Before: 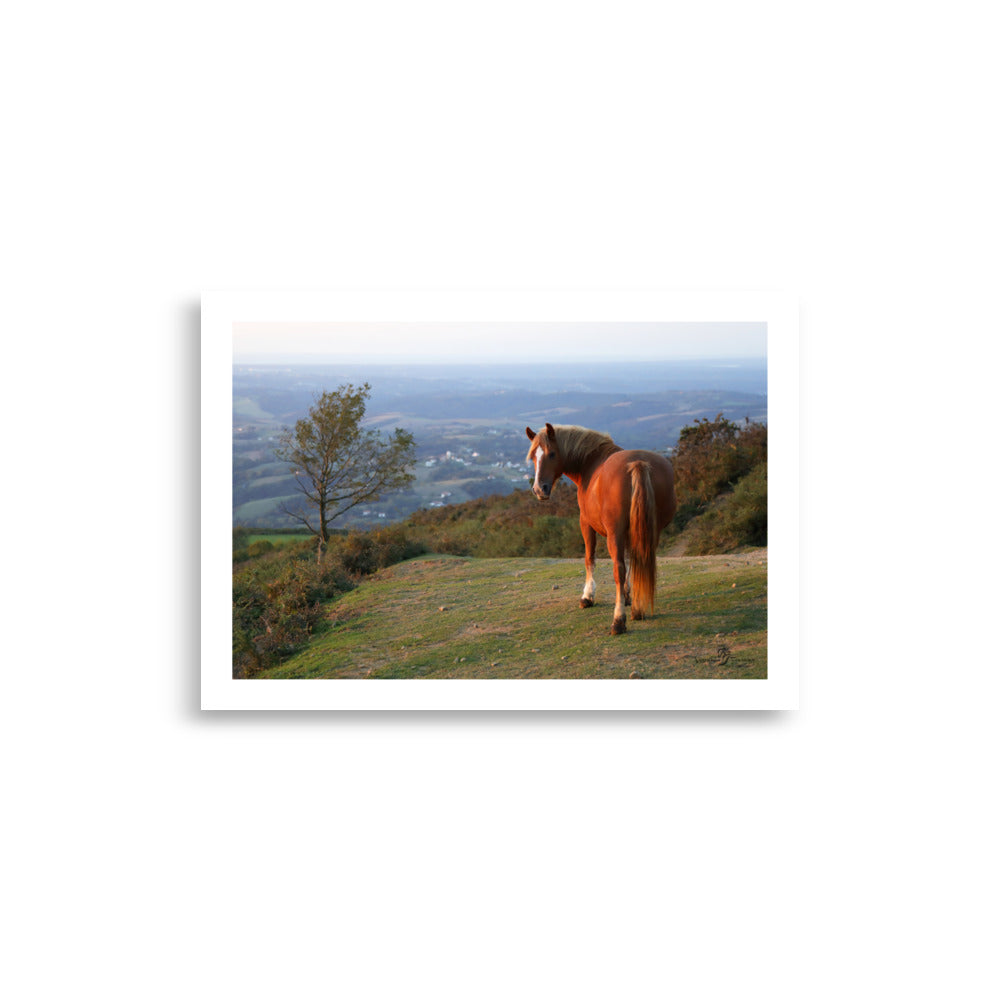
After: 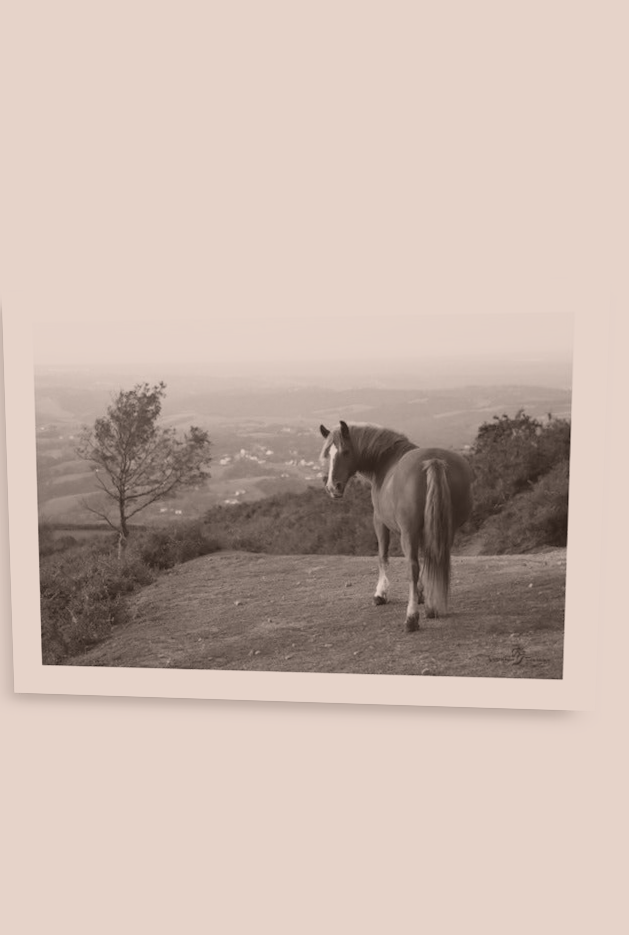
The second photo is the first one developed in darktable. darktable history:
crop and rotate: left 15.754%, right 17.579%
color calibration: output gray [0.246, 0.254, 0.501, 0], gray › normalize channels true, illuminant same as pipeline (D50), adaptation XYZ, x 0.346, y 0.359, gamut compression 0
color correction: highlights a* 6.27, highlights b* 8.19, shadows a* 5.94, shadows b* 7.23, saturation 0.9
base curve: curves: ch0 [(0, 0) (0.579, 0.807) (1, 1)], preserve colors none
rotate and perspective: rotation 0.062°, lens shift (vertical) 0.115, lens shift (horizontal) -0.133, crop left 0.047, crop right 0.94, crop top 0.061, crop bottom 0.94
contrast brightness saturation: contrast -0.26, saturation -0.43
